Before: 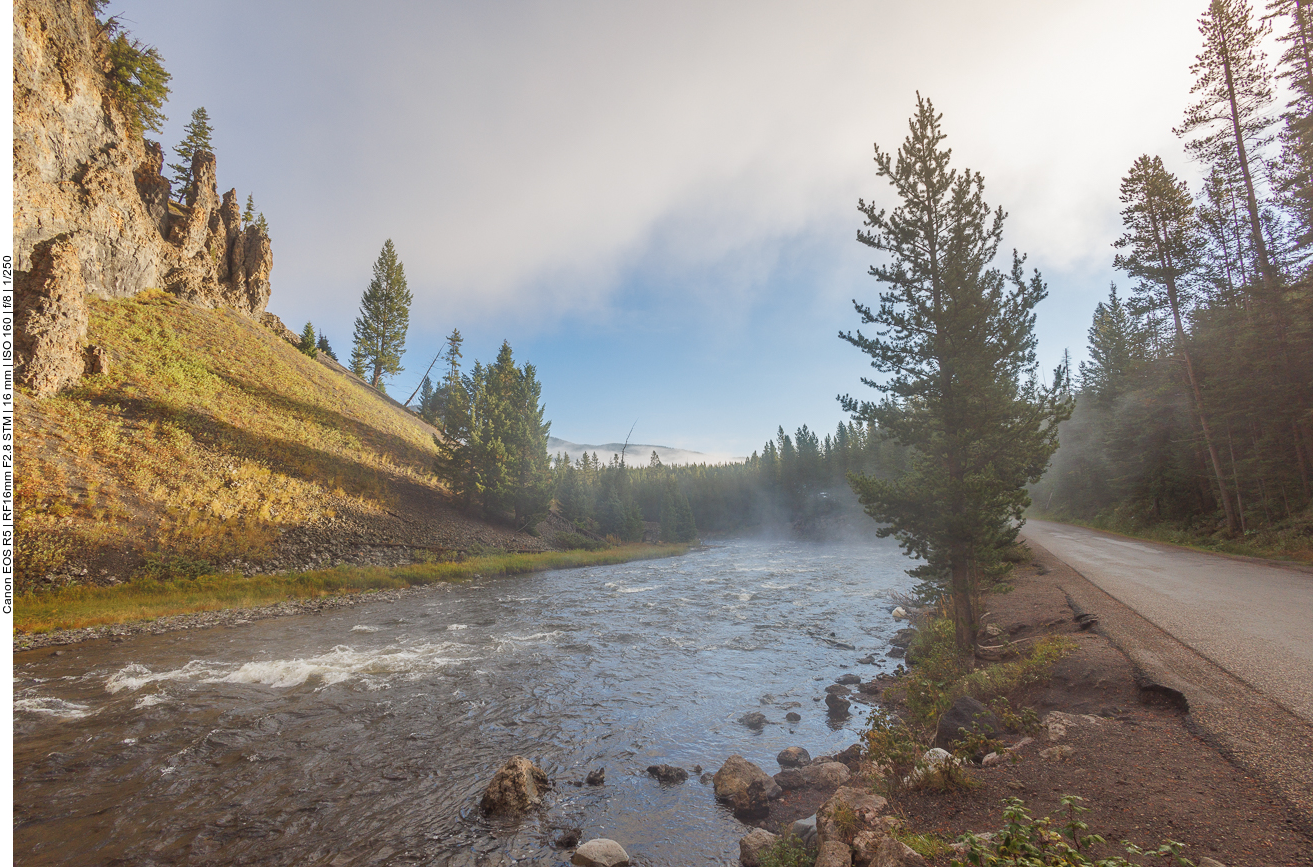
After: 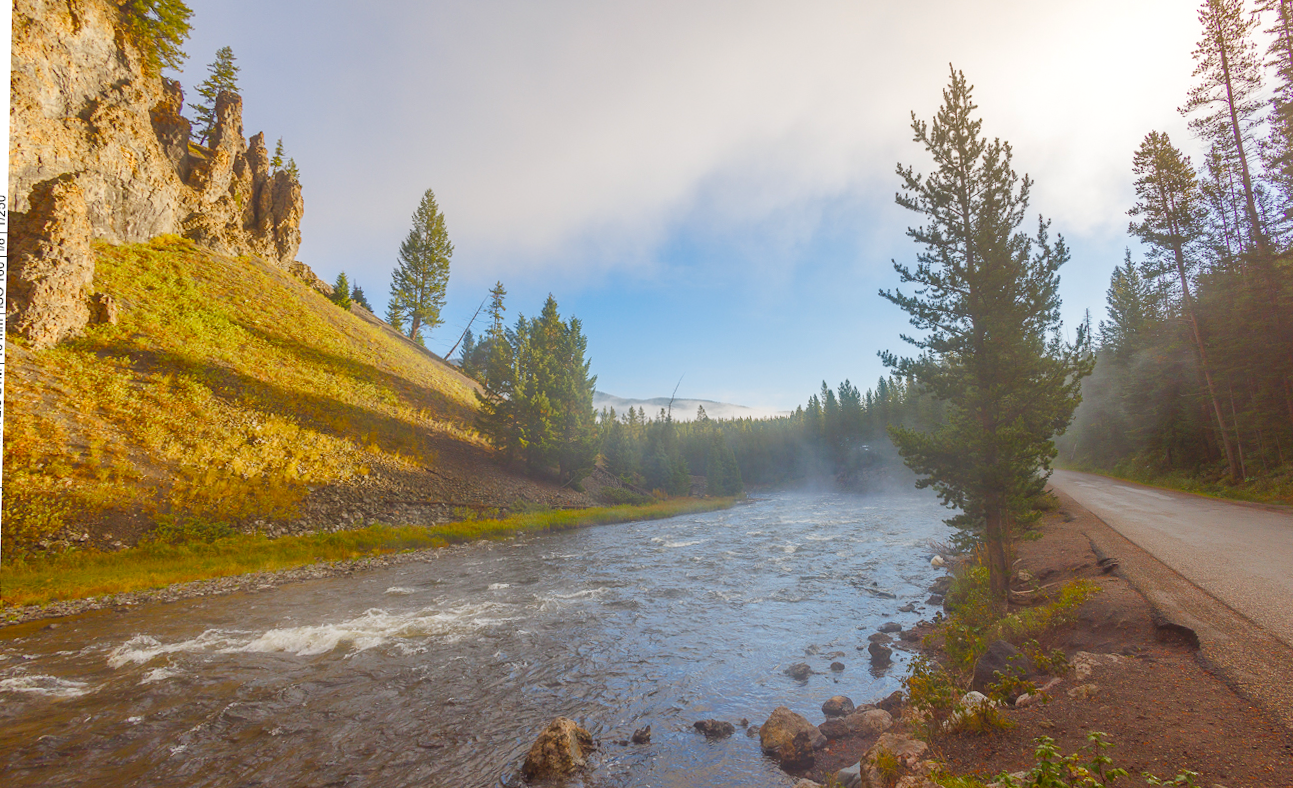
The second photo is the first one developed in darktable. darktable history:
contrast equalizer: octaves 7, y [[0.6 ×6], [0.55 ×6], [0 ×6], [0 ×6], [0 ×6]], mix -0.3
color balance rgb: perceptual saturation grading › global saturation 45%, perceptual saturation grading › highlights -25%, perceptual saturation grading › shadows 50%, perceptual brilliance grading › global brilliance 3%, global vibrance 3%
tone equalizer: on, module defaults
rotate and perspective: rotation -0.013°, lens shift (vertical) -0.027, lens shift (horizontal) 0.178, crop left 0.016, crop right 0.989, crop top 0.082, crop bottom 0.918
